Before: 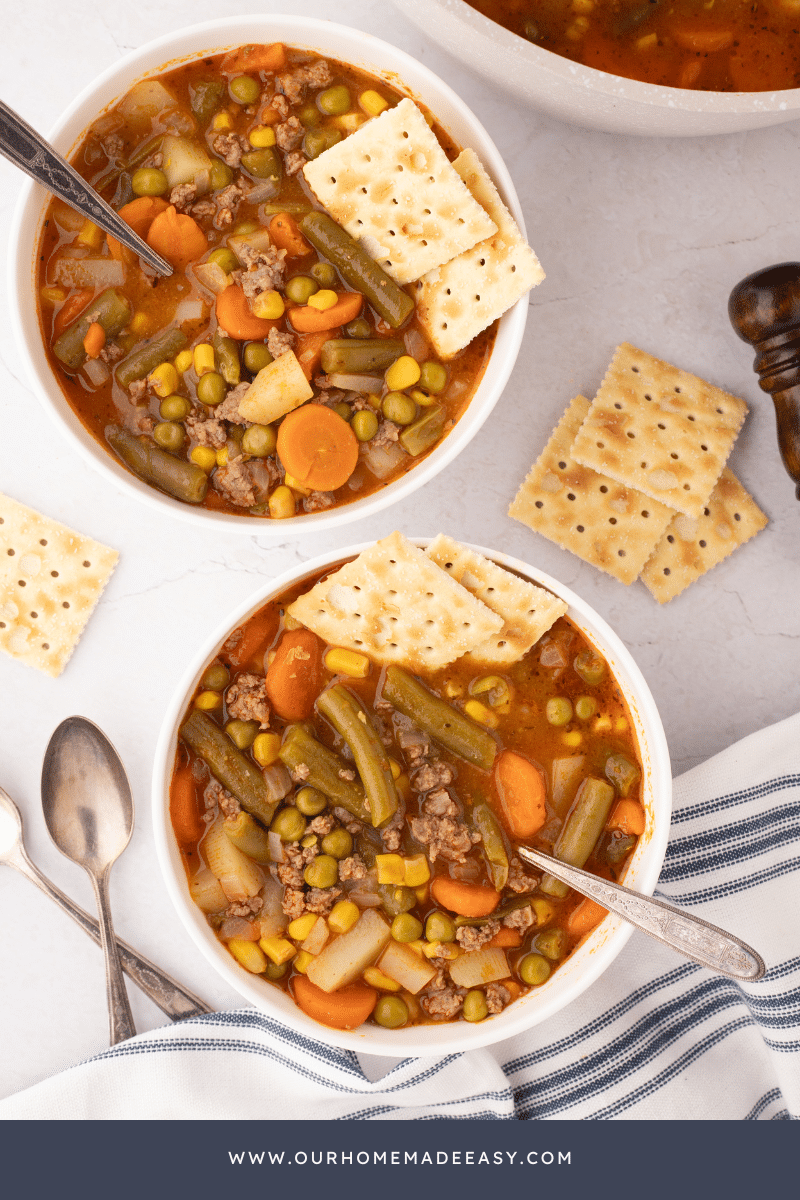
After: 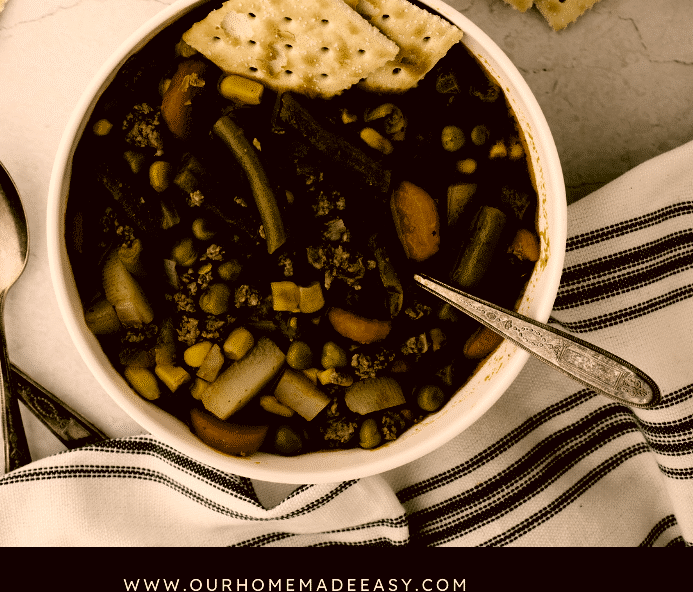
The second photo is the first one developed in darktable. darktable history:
levels: levels [0.514, 0.759, 1]
color correction: highlights a* 8.4, highlights b* 15.66, shadows a* -0.399, shadows b* 26.26
color calibration: gray › normalize channels true, illuminant same as pipeline (D50), adaptation none (bypass), x 0.333, y 0.334, temperature 5017.88 K, gamut compression 0.007
crop and rotate: left 13.312%, top 47.766%, bottom 2.875%
